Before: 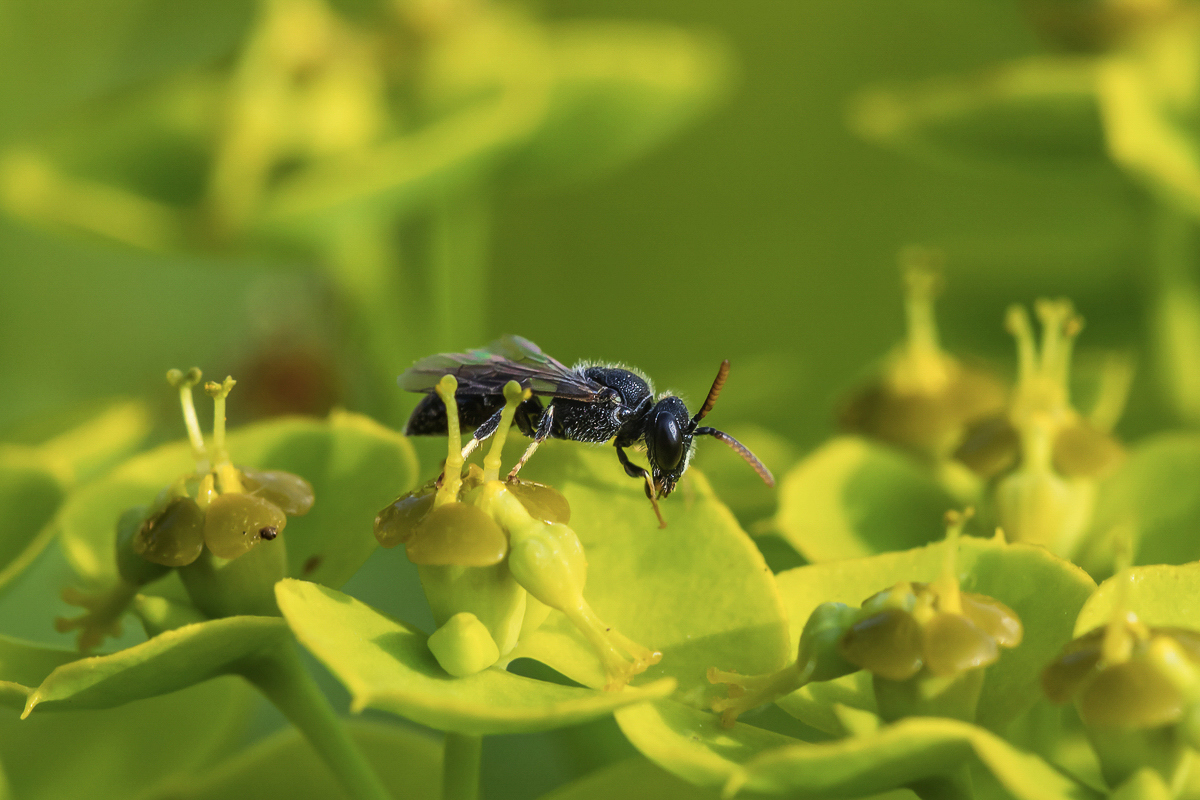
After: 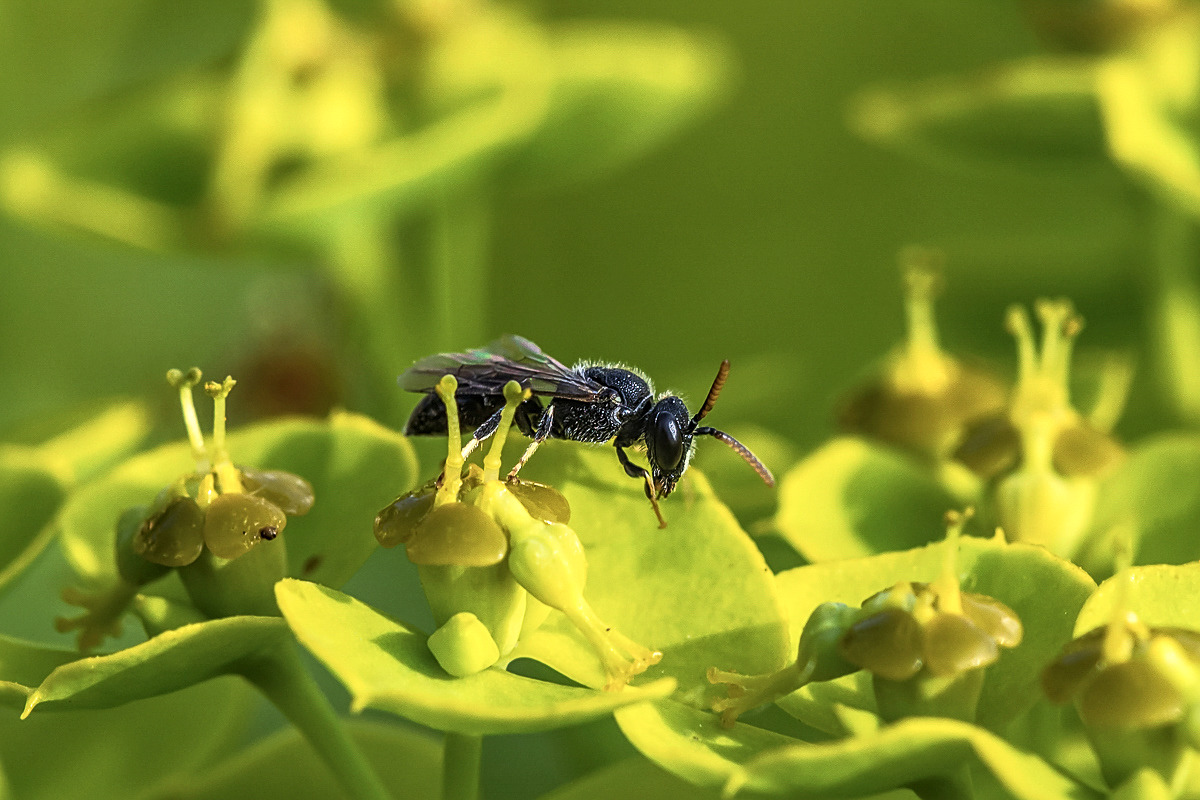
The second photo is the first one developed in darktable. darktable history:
local contrast: on, module defaults
sharpen: on, module defaults
base curve: curves: ch0 [(0, 0) (0.257, 0.25) (0.482, 0.586) (0.757, 0.871) (1, 1)]
